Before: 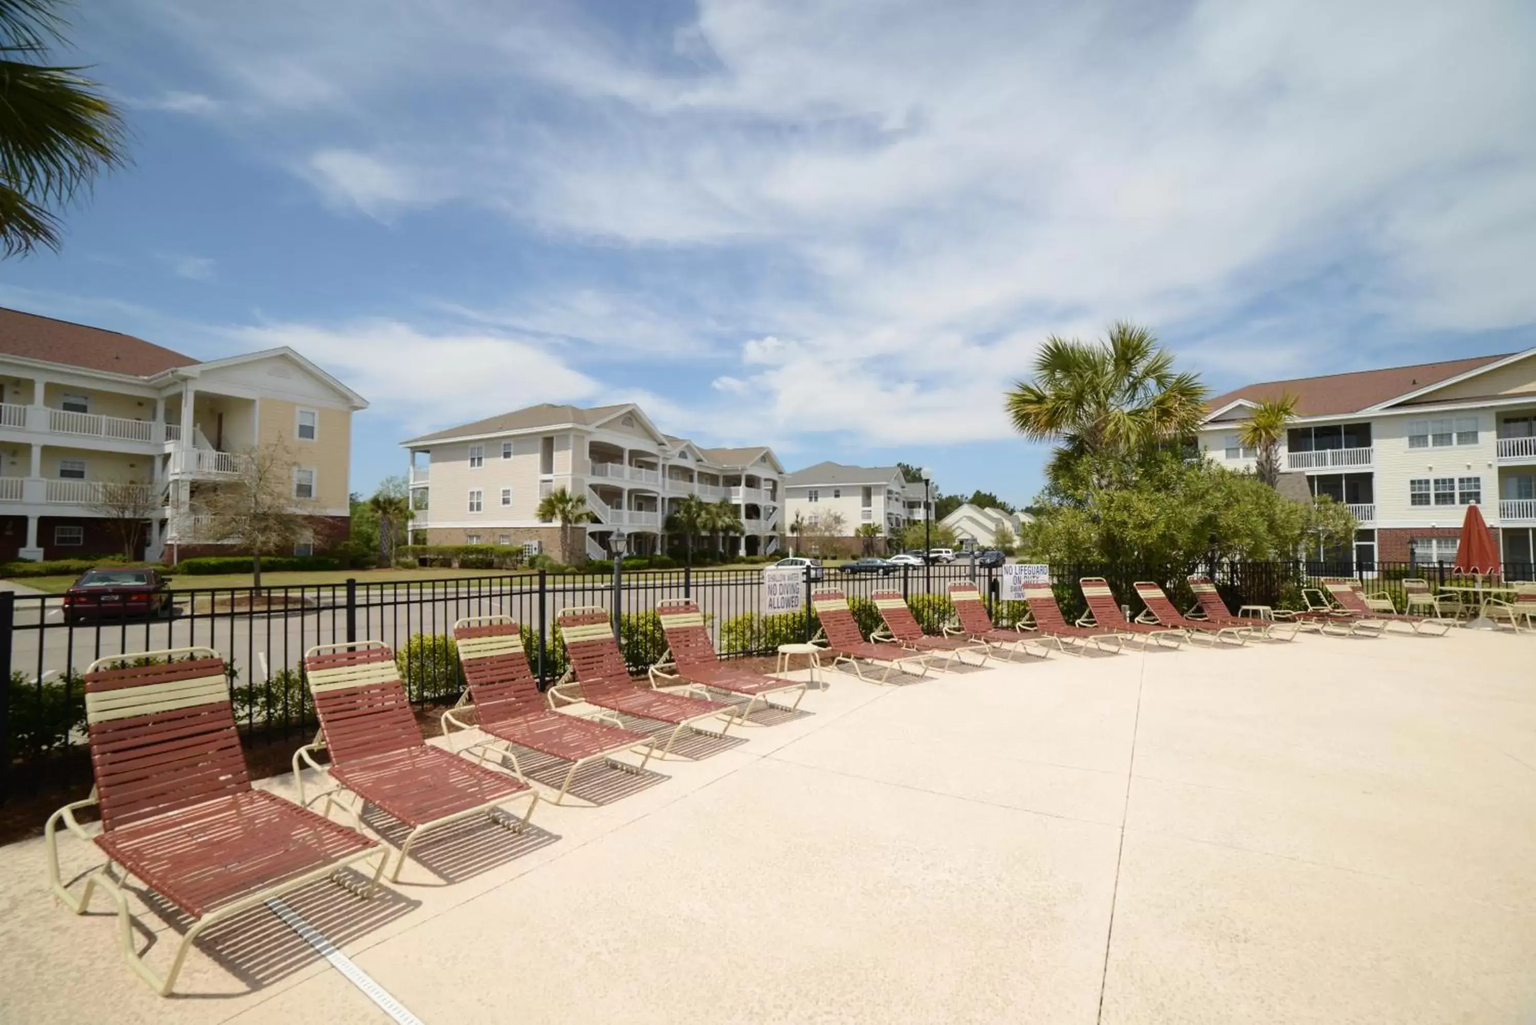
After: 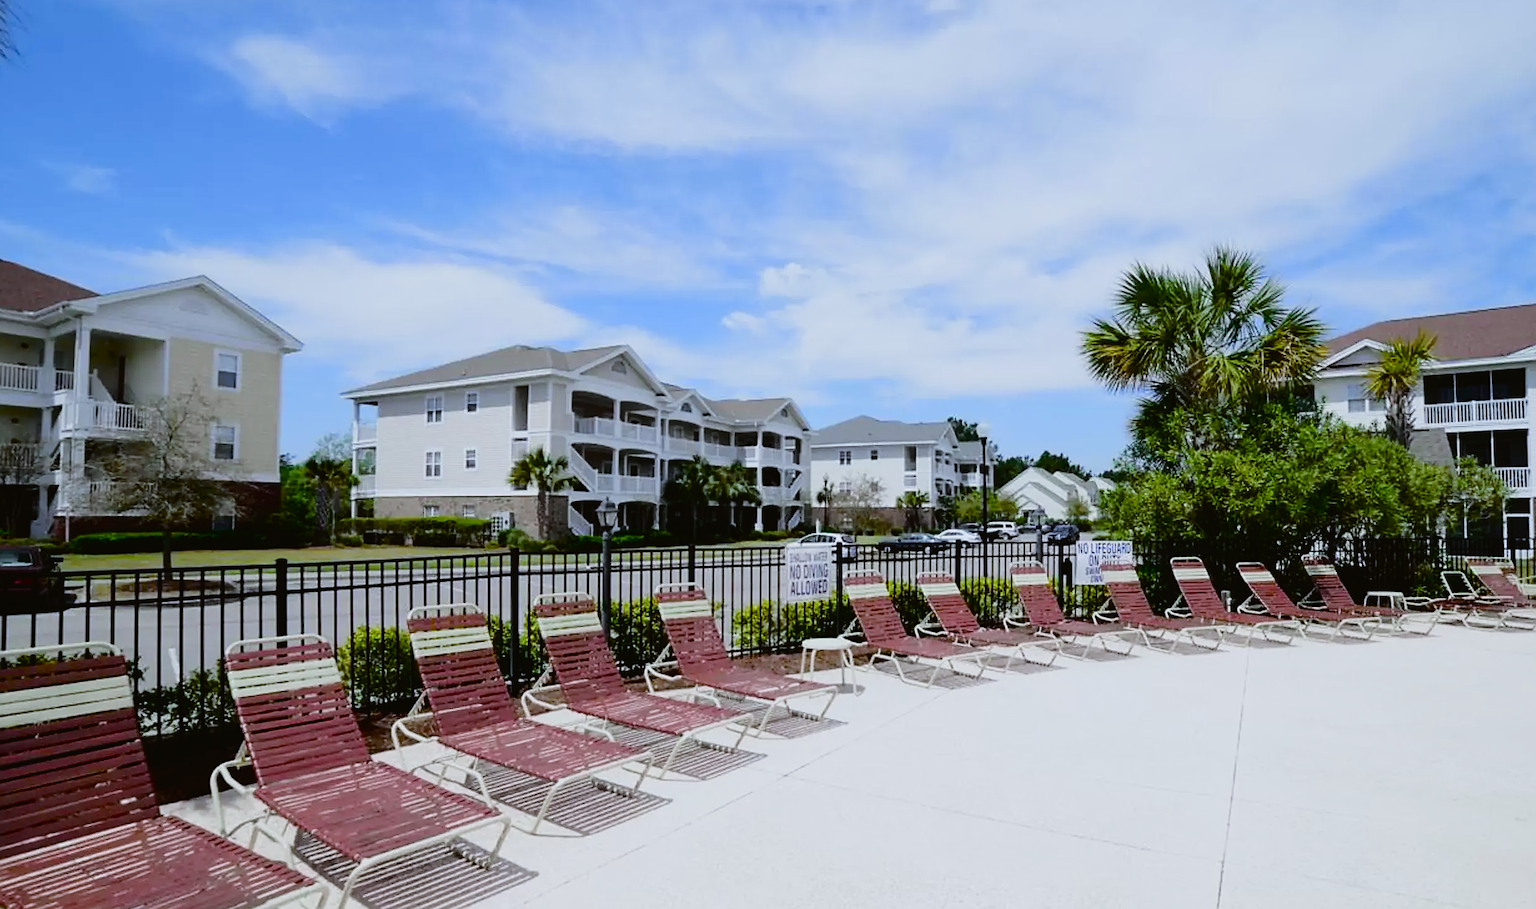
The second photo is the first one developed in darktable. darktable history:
white balance: red 0.871, blue 1.249
exposure: exposure -0.582 EV, compensate highlight preservation false
sharpen: on, module defaults
filmic rgb: black relative exposure -16 EV, white relative exposure 5.31 EV, hardness 5.9, contrast 1.25, preserve chrominance no, color science v5 (2021)
crop: left 7.856%, top 11.836%, right 10.12%, bottom 15.387%
tone curve: curves: ch0 [(0, 0.021) (0.049, 0.044) (0.157, 0.131) (0.359, 0.419) (0.469, 0.544) (0.634, 0.722) (0.839, 0.909) (0.998, 0.978)]; ch1 [(0, 0) (0.437, 0.408) (0.472, 0.47) (0.502, 0.503) (0.527, 0.53) (0.564, 0.573) (0.614, 0.654) (0.669, 0.748) (0.859, 0.899) (1, 1)]; ch2 [(0, 0) (0.33, 0.301) (0.421, 0.443) (0.487, 0.504) (0.502, 0.509) (0.535, 0.537) (0.565, 0.595) (0.608, 0.667) (1, 1)], color space Lab, independent channels, preserve colors none
